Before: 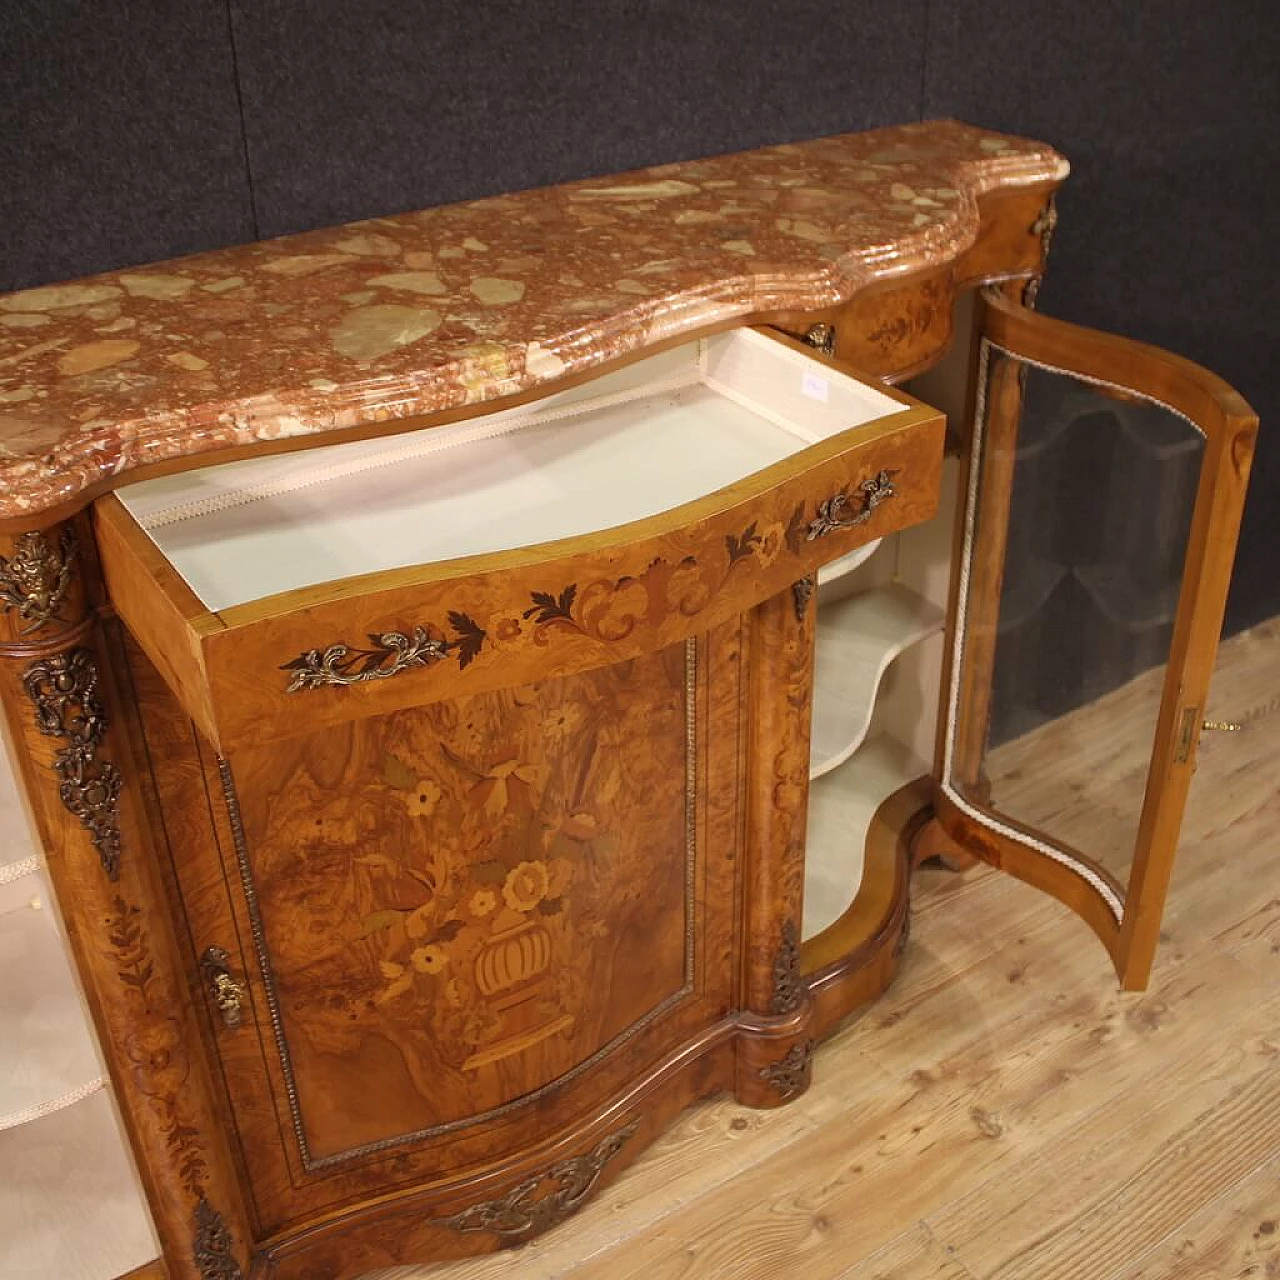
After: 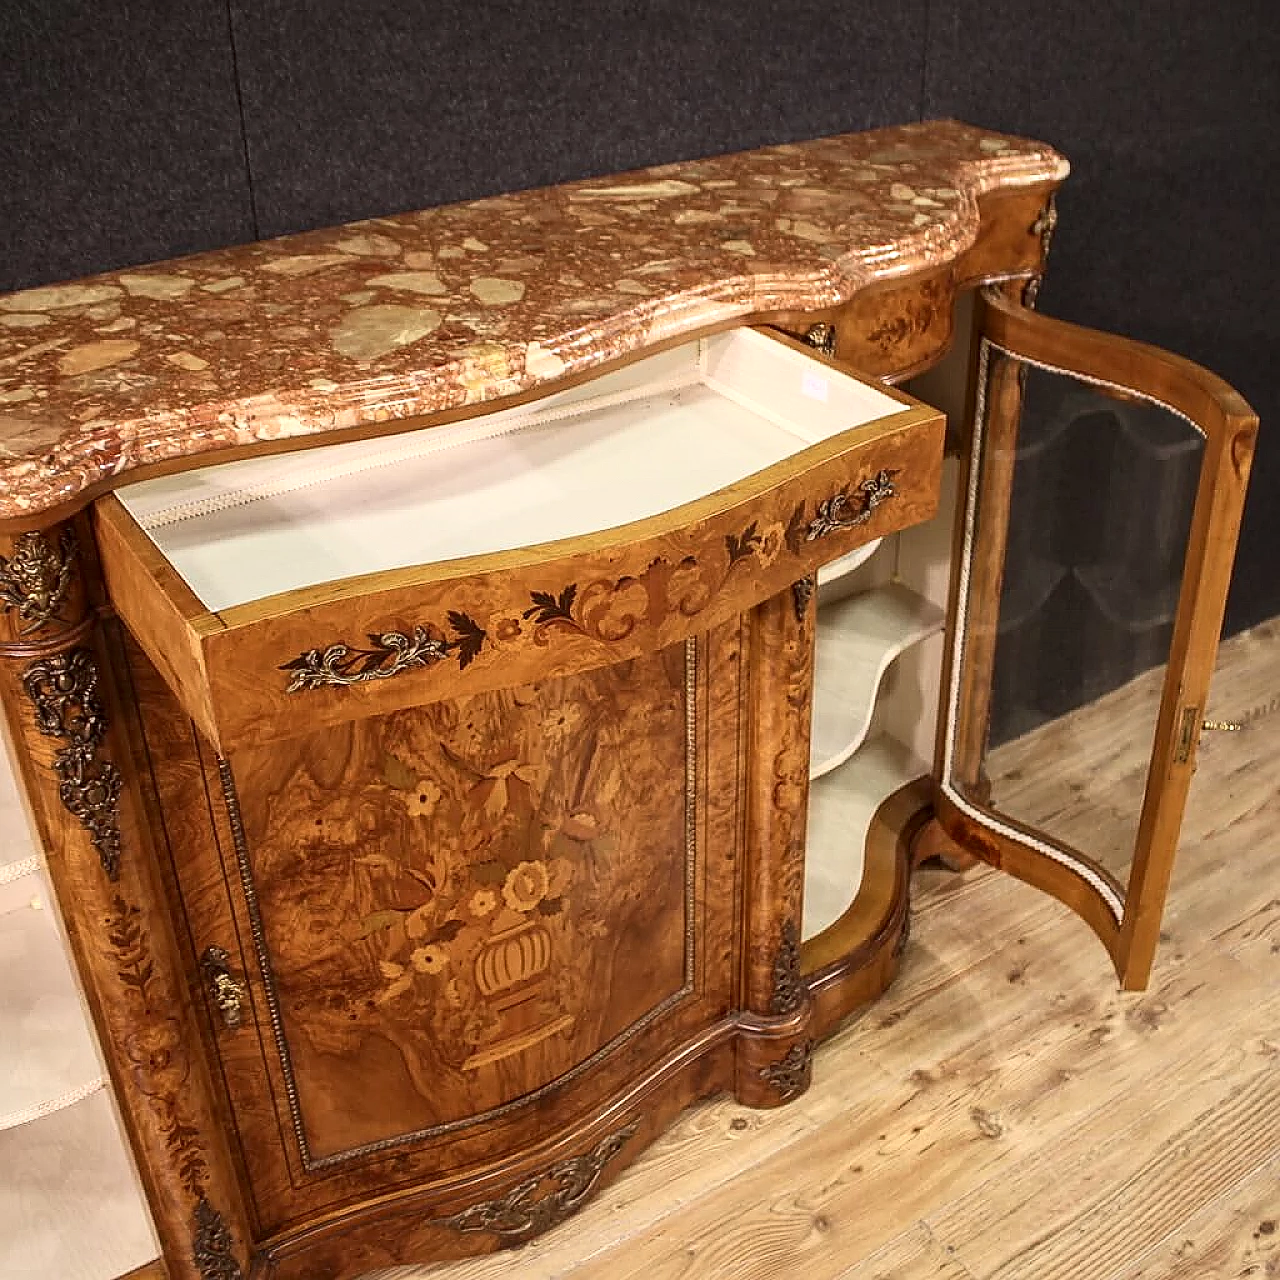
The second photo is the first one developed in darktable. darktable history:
sharpen: on, module defaults
local contrast: on, module defaults
contrast brightness saturation: contrast 0.242, brightness 0.09
